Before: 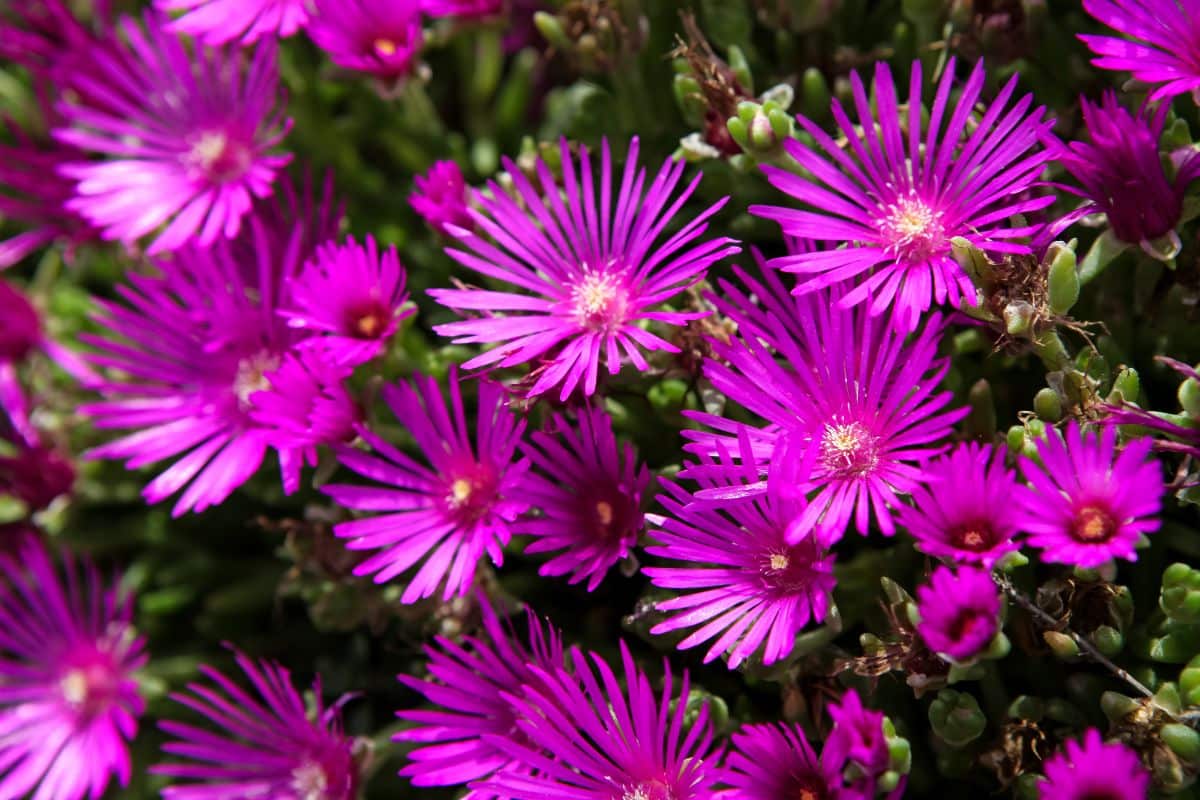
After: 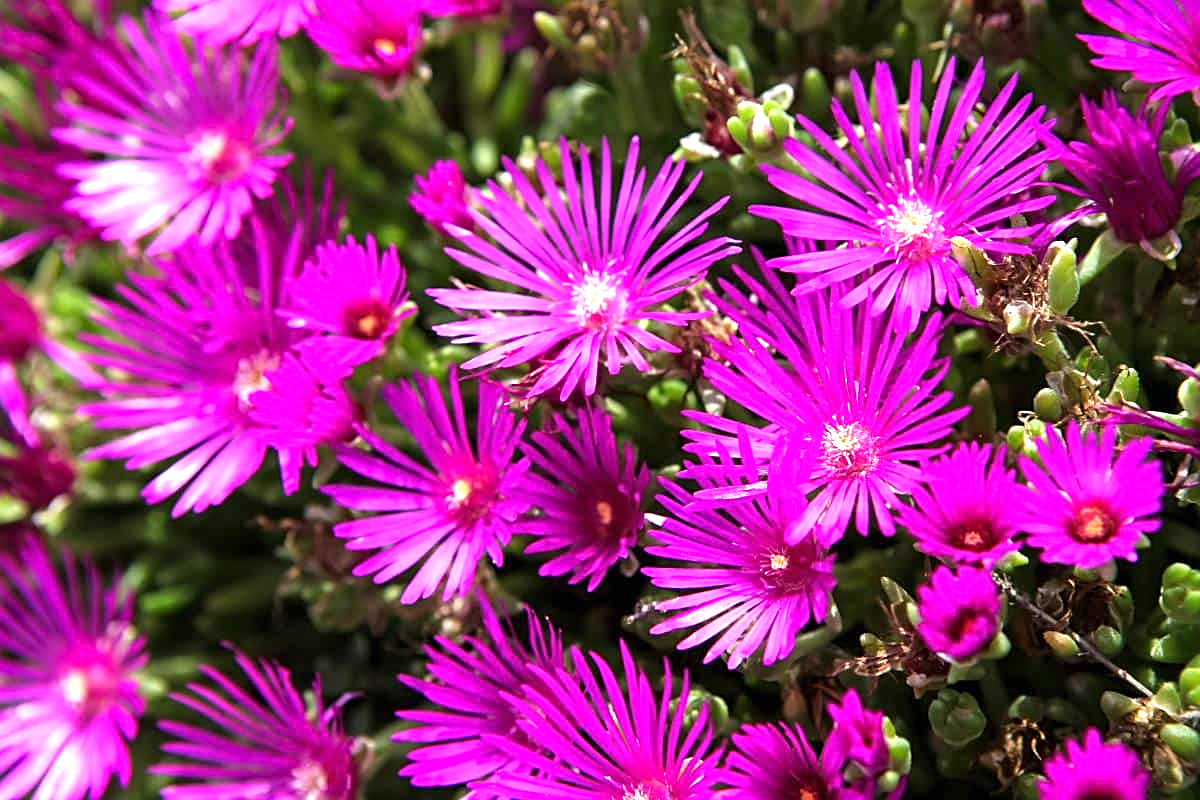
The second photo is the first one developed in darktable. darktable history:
sharpen: on, module defaults
exposure: exposure 1 EV, compensate exposure bias true, compensate highlight preservation false
